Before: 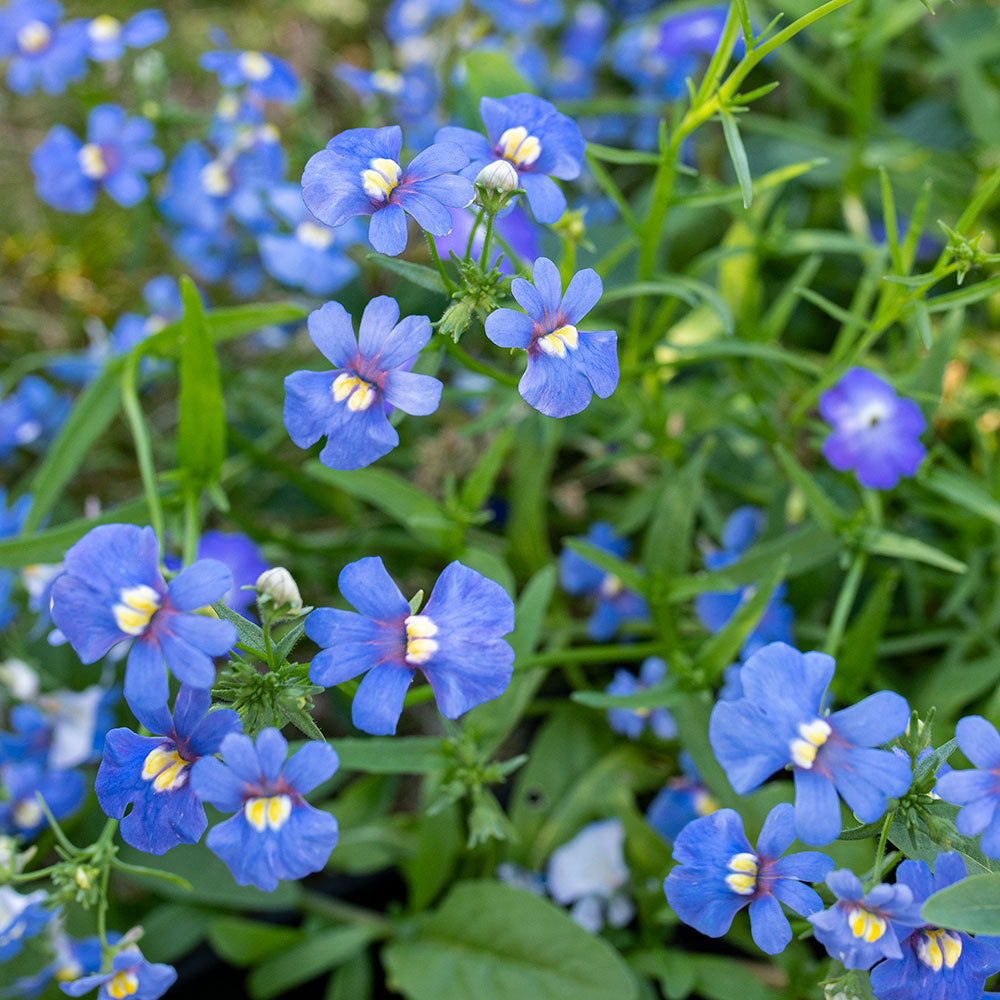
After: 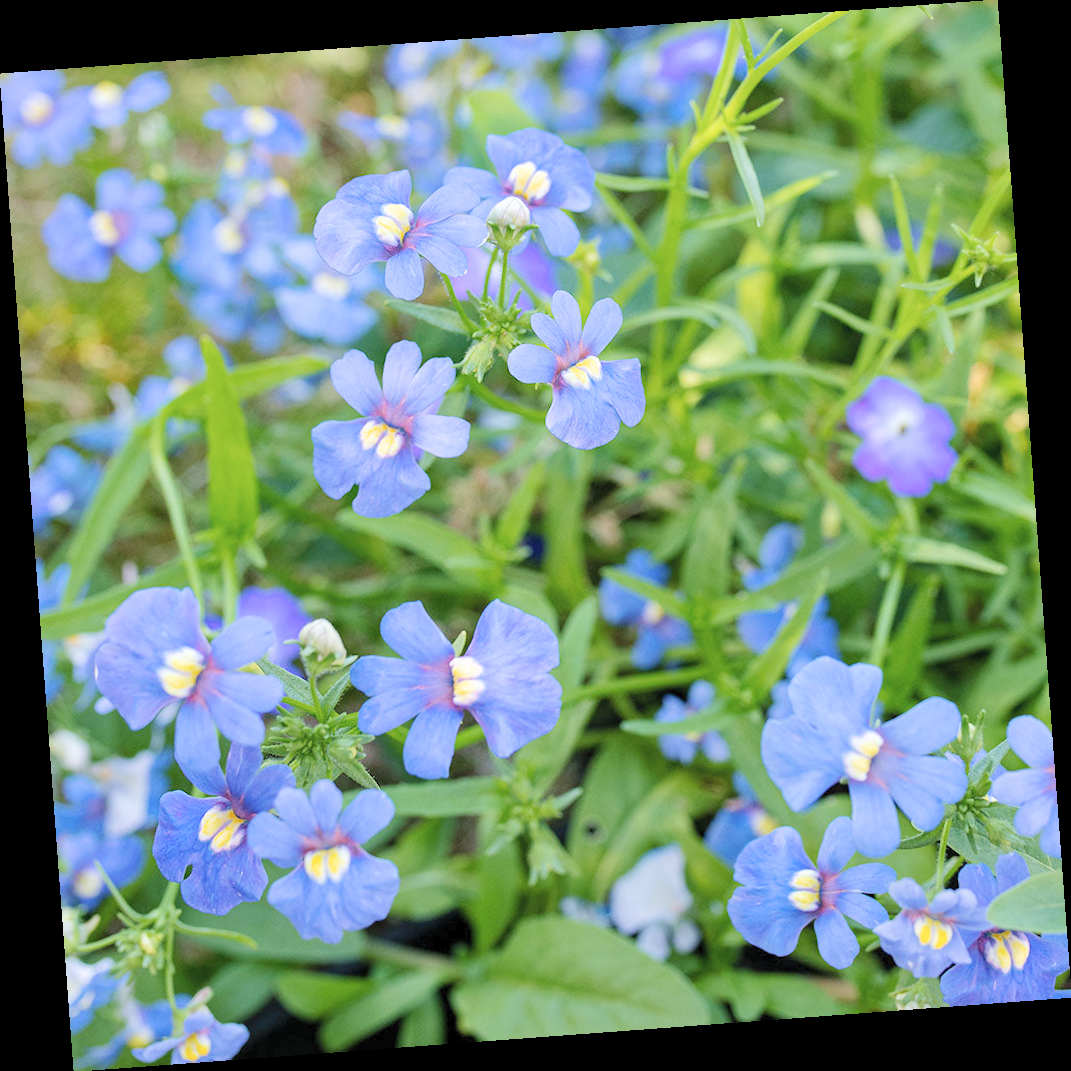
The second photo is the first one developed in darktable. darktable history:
velvia: strength 10%
rotate and perspective: rotation -4.25°, automatic cropping off
base curve: curves: ch0 [(0, 0) (0.158, 0.273) (0.879, 0.895) (1, 1)], preserve colors none
contrast brightness saturation: brightness 0.15
